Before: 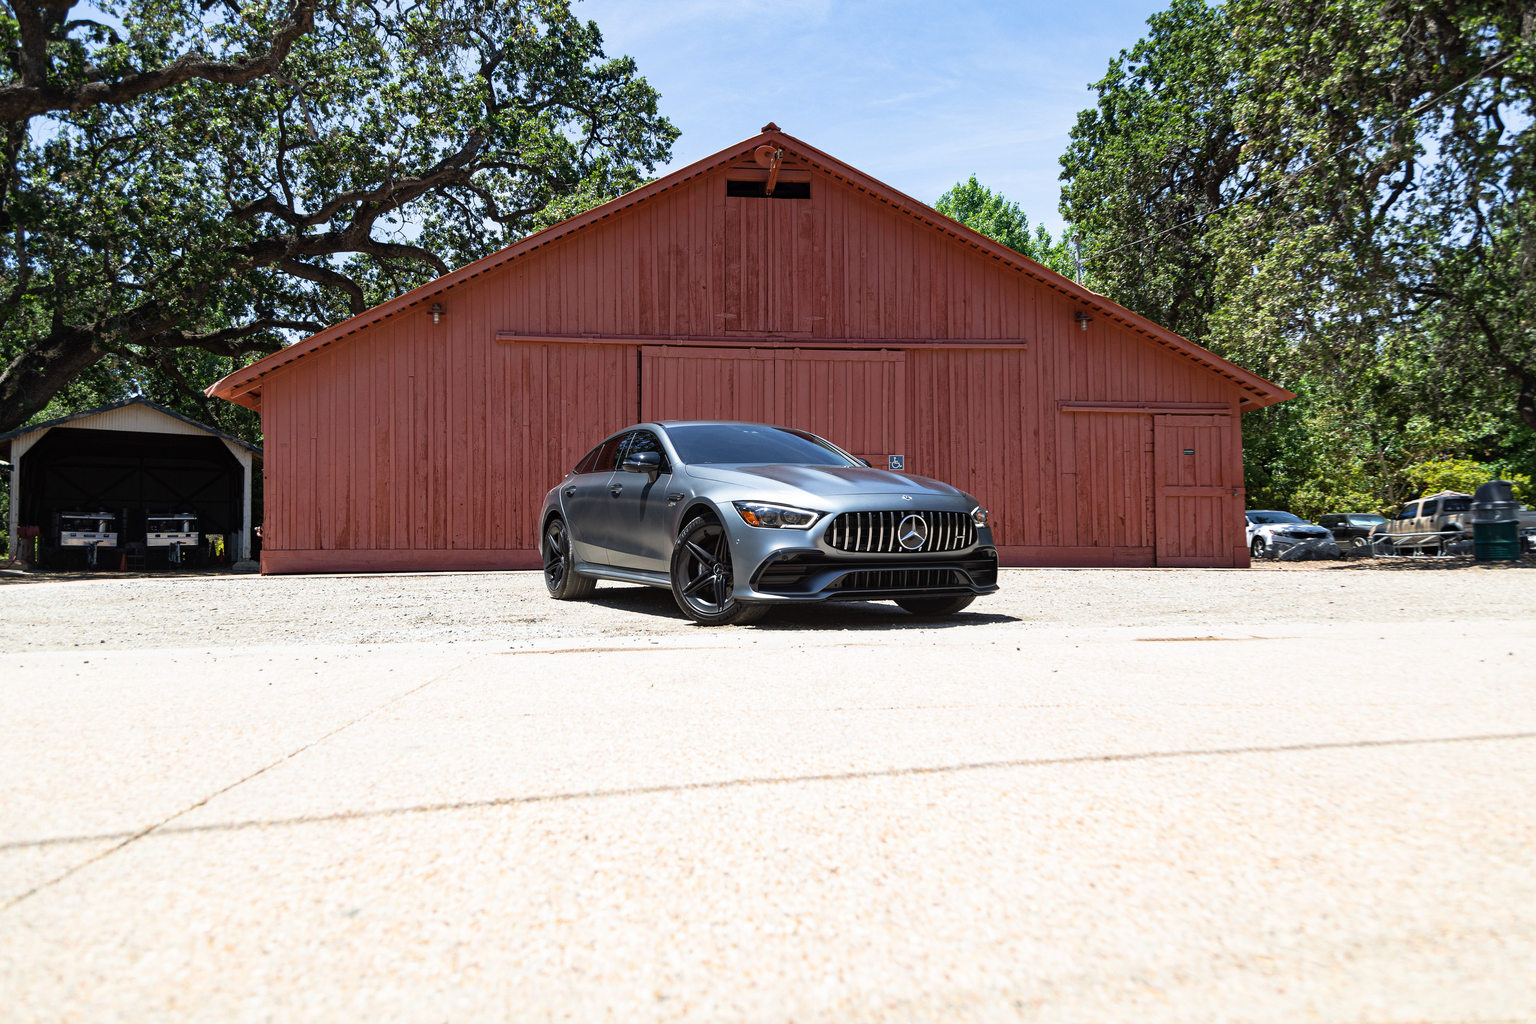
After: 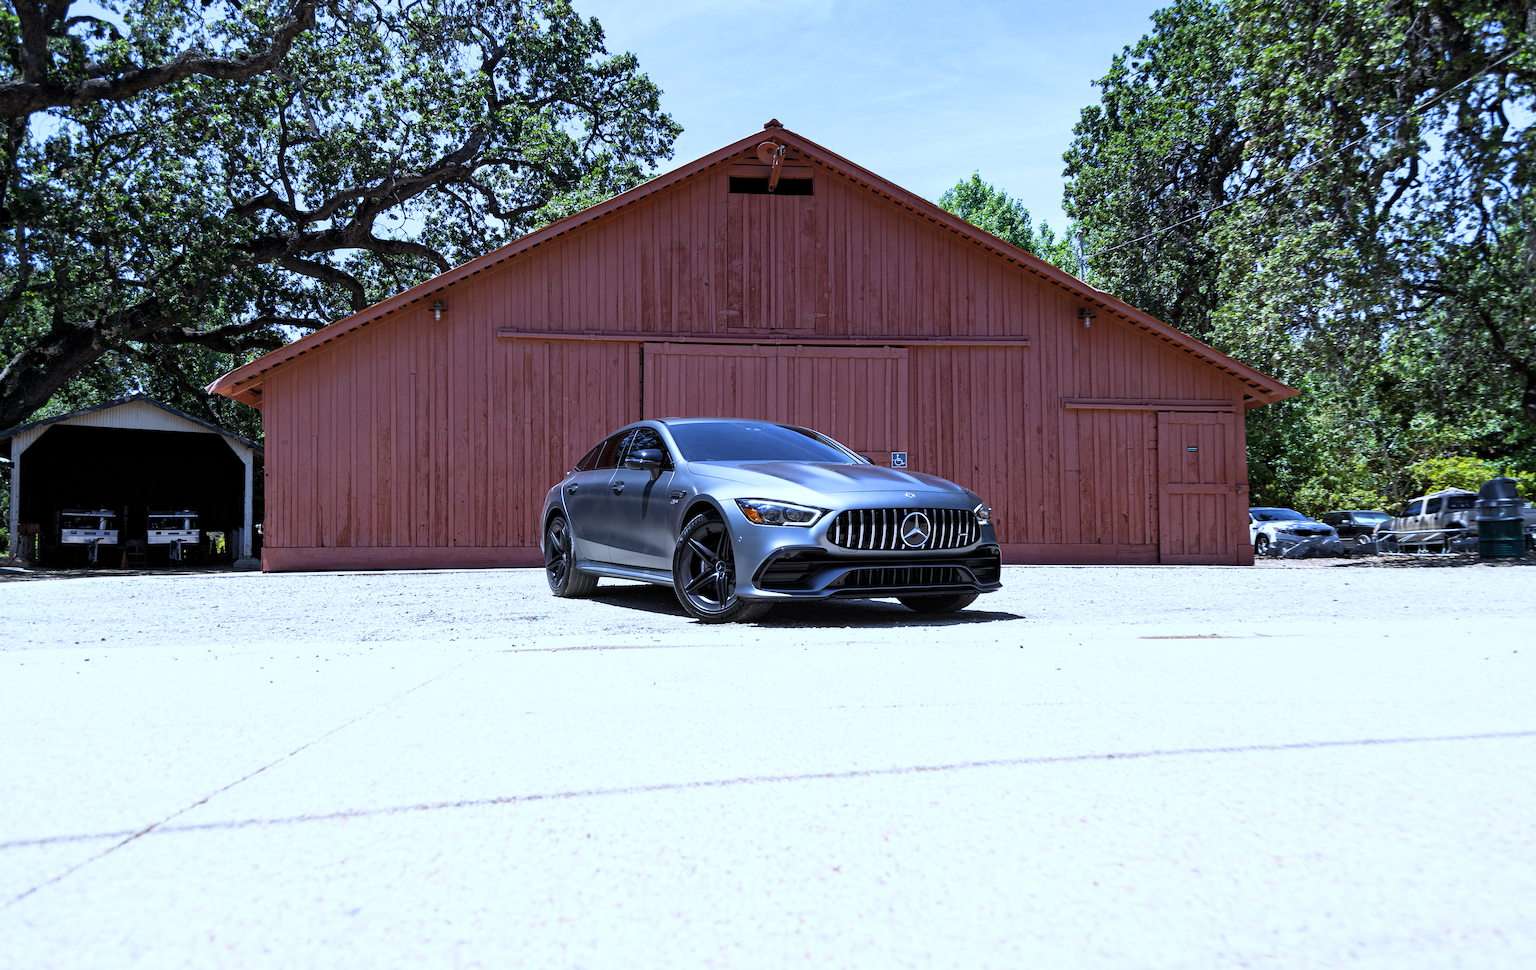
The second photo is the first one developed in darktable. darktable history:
white balance: red 0.871, blue 1.249
levels: levels [0.026, 0.507, 0.987]
tone curve: curves: ch0 [(0, 0) (0.003, 0.003) (0.011, 0.012) (0.025, 0.026) (0.044, 0.046) (0.069, 0.072) (0.1, 0.104) (0.136, 0.141) (0.177, 0.185) (0.224, 0.234) (0.277, 0.289) (0.335, 0.349) (0.399, 0.415) (0.468, 0.488) (0.543, 0.566) (0.623, 0.649) (0.709, 0.739) (0.801, 0.834) (0.898, 0.923) (1, 1)], preserve colors none
crop: top 0.448%, right 0.264%, bottom 5.045%
